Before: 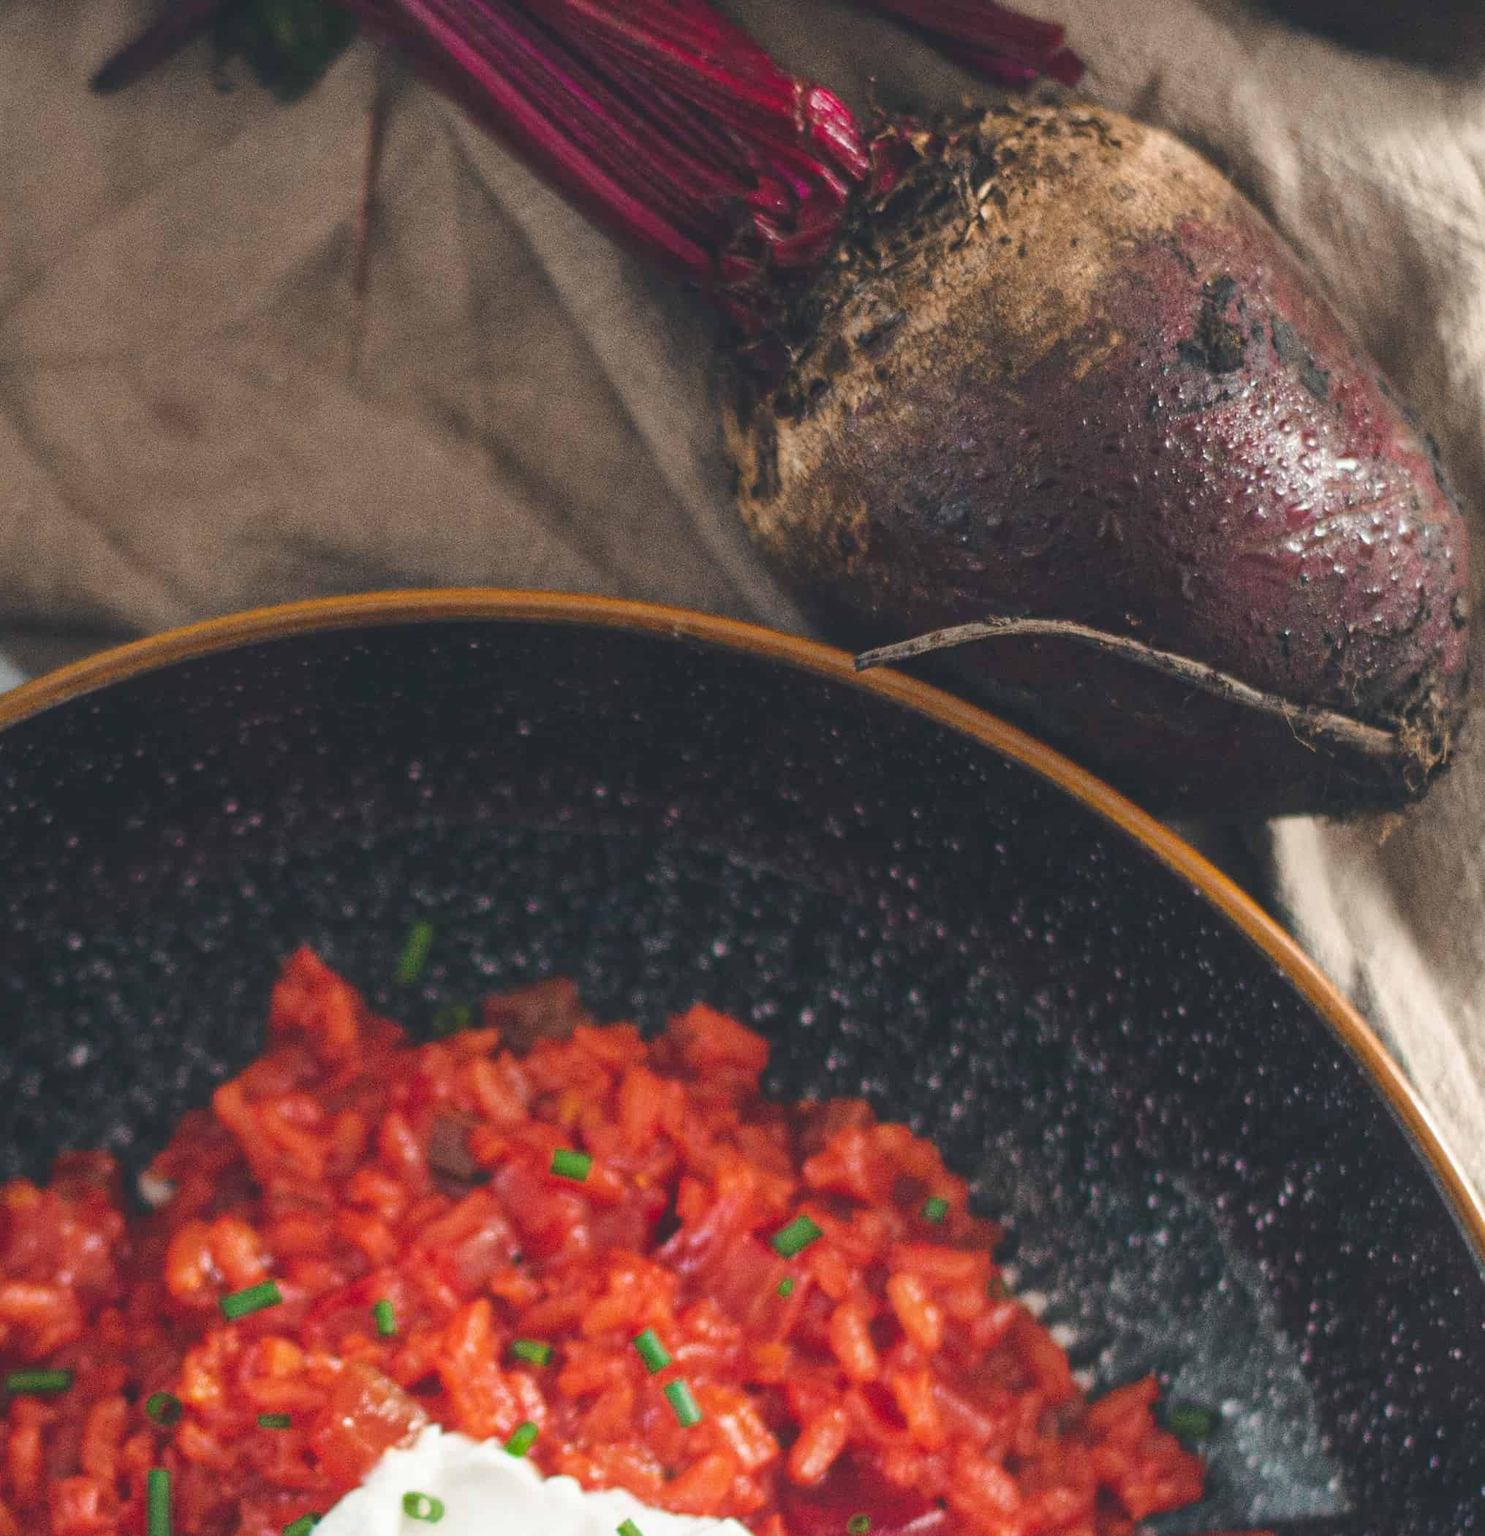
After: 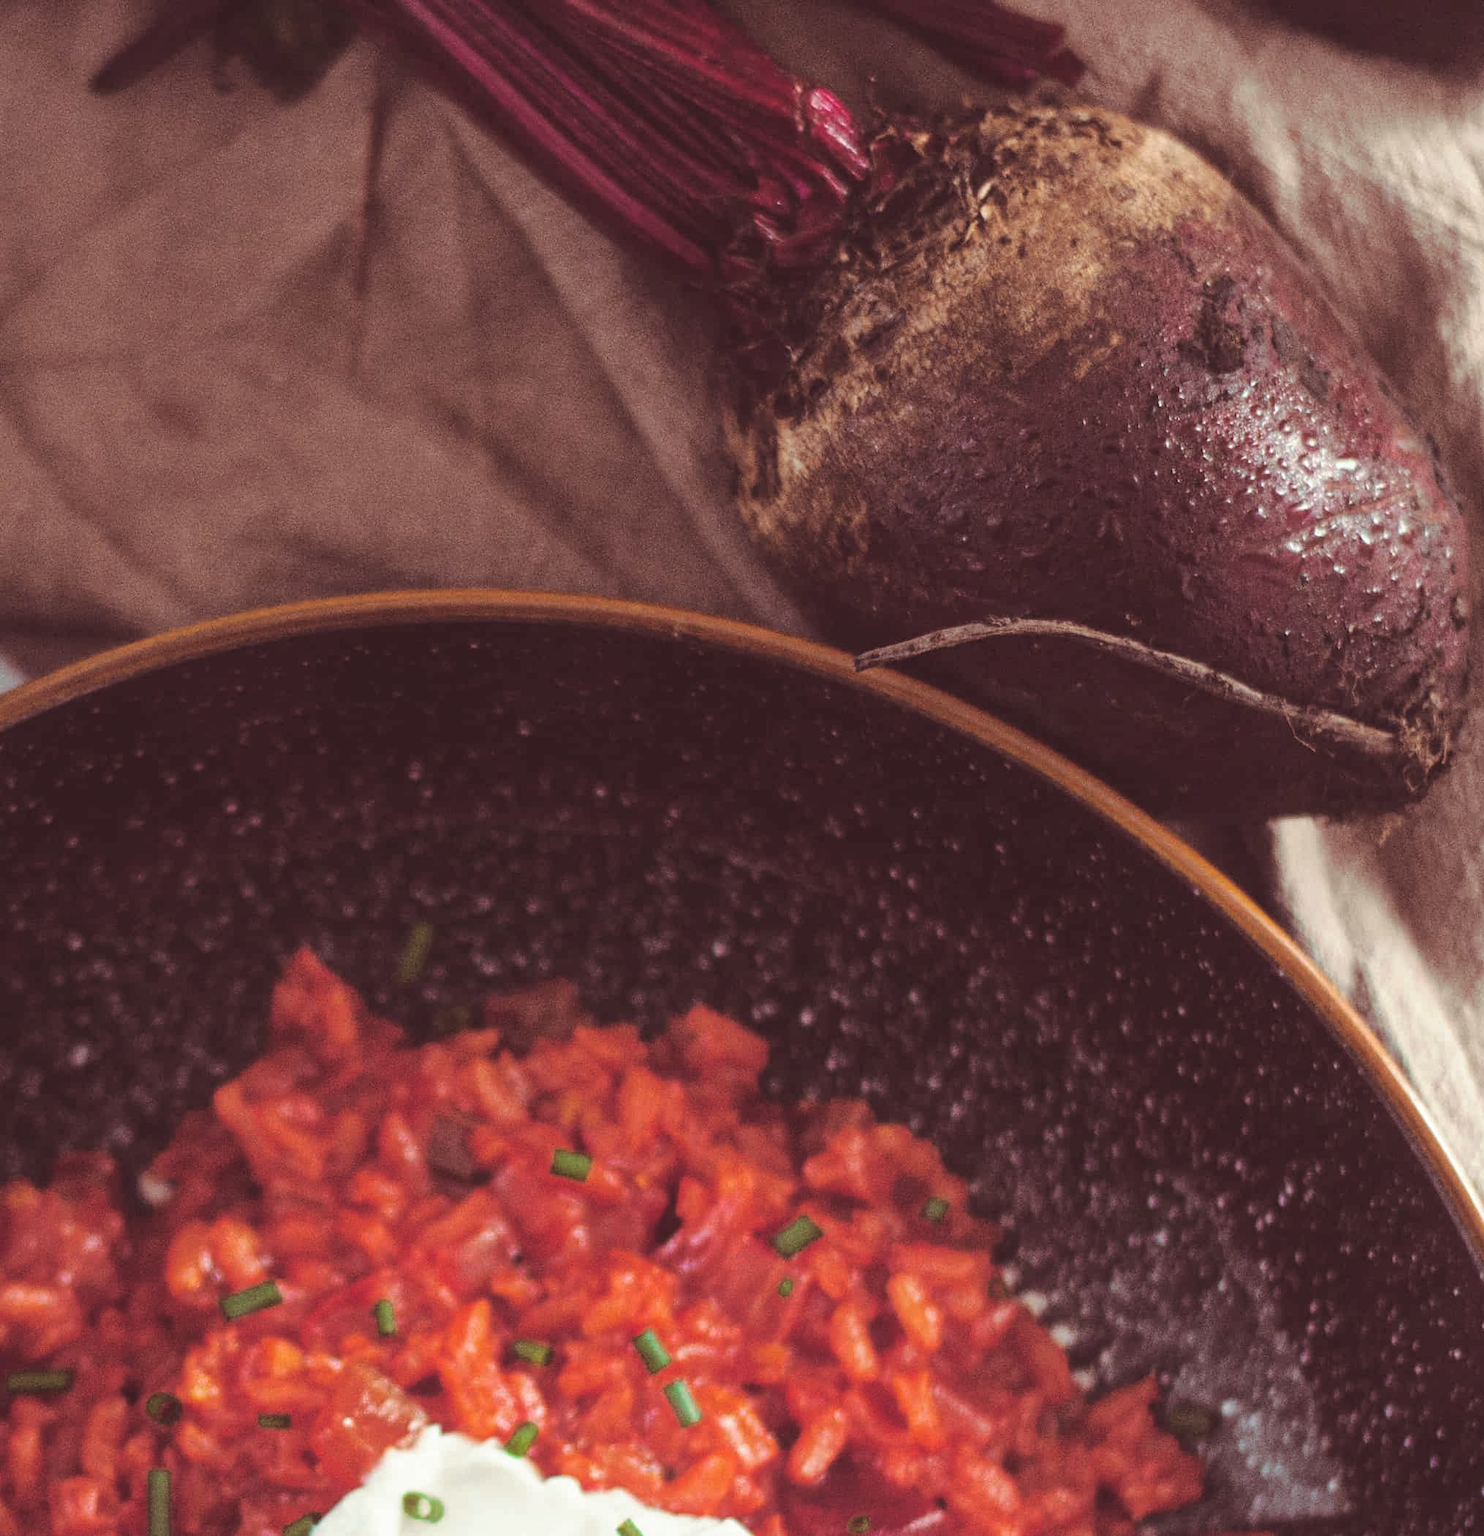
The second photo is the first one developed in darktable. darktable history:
white balance: emerald 1
split-toning: shadows › hue 360°
